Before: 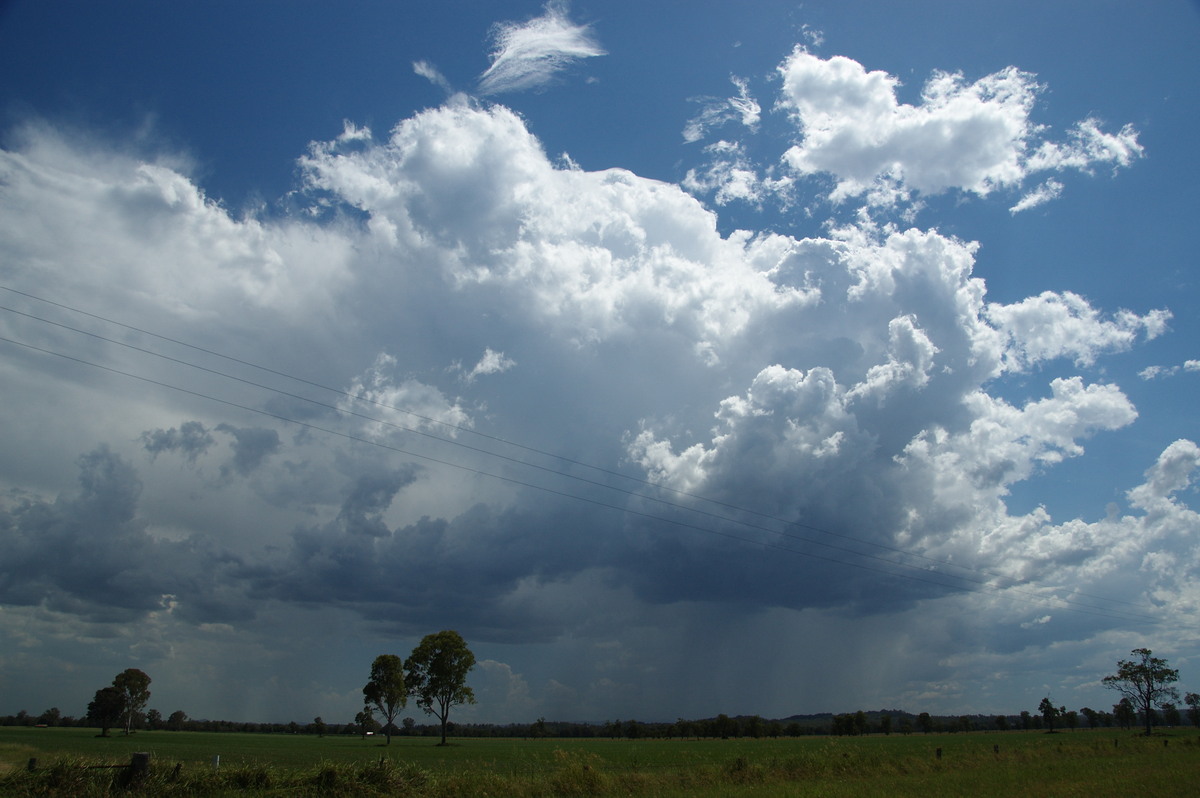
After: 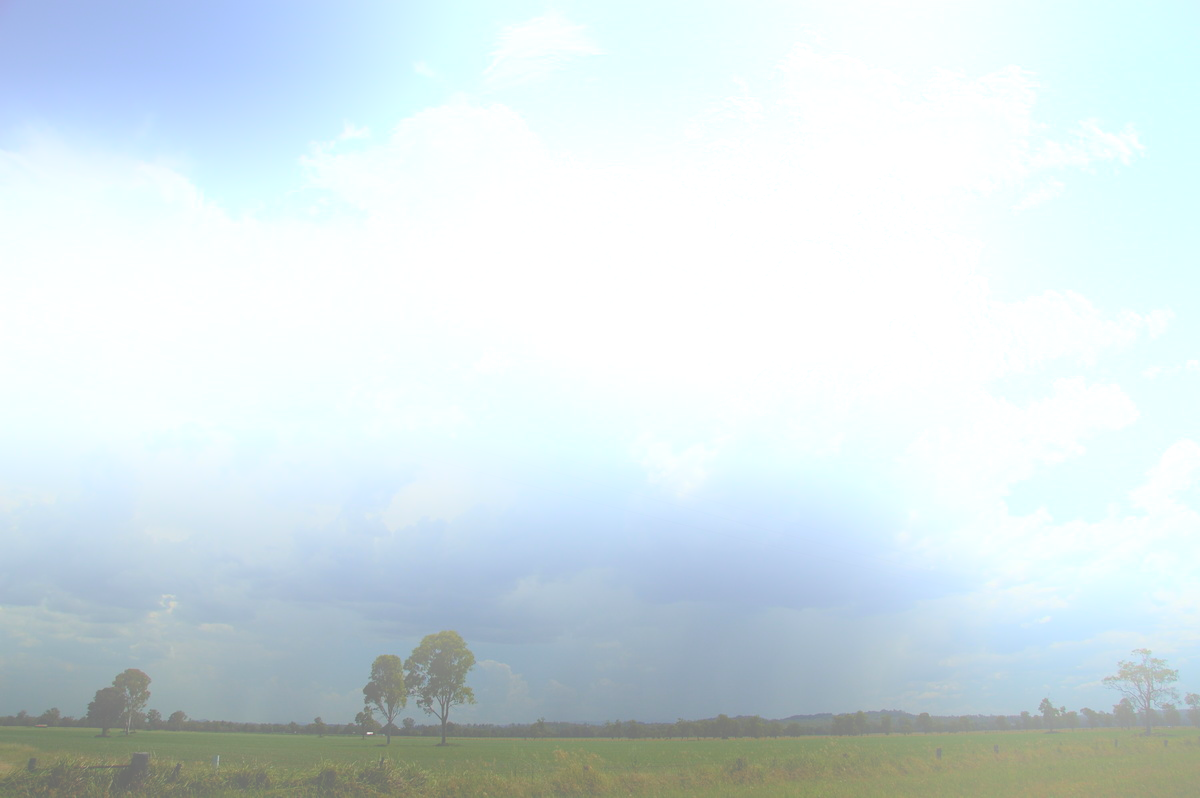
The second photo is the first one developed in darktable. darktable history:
bloom: size 25%, threshold 5%, strength 90%
